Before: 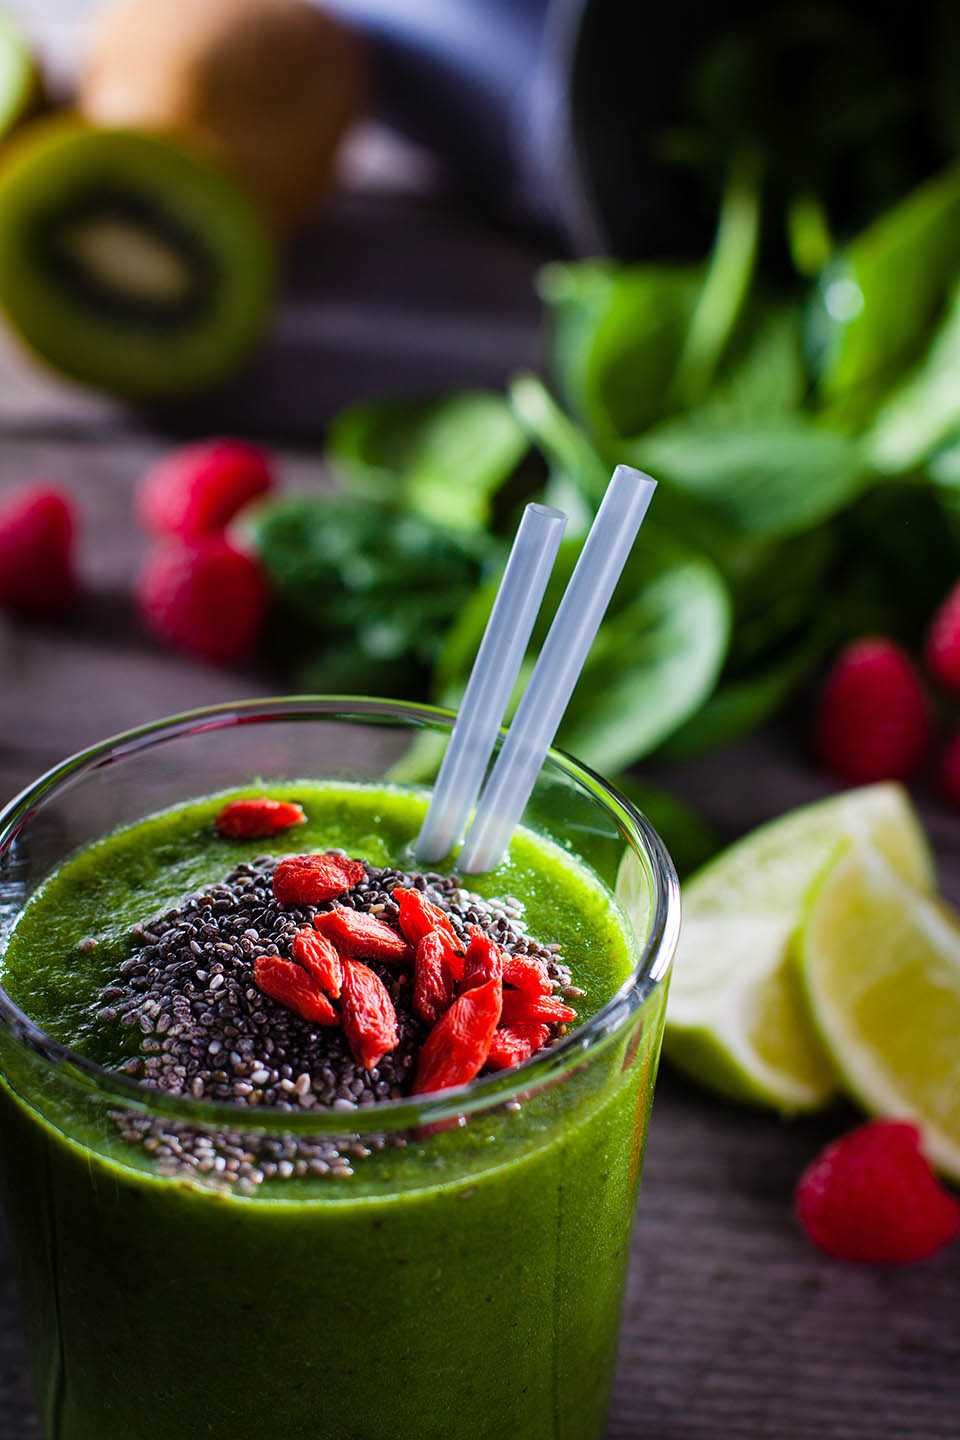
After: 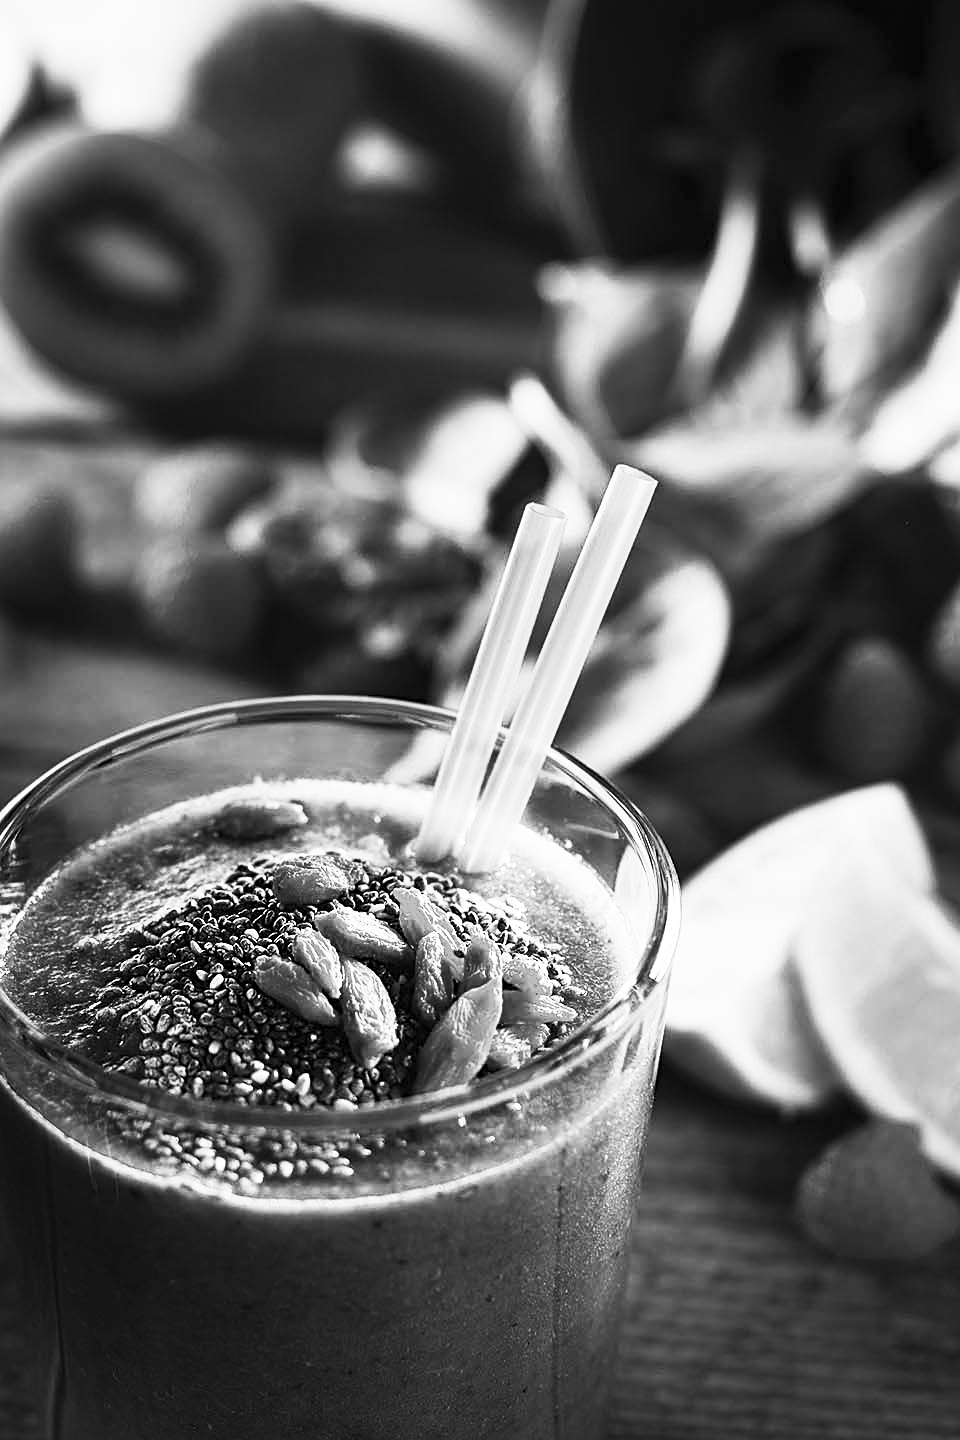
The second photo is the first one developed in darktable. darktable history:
sharpen: on, module defaults
contrast brightness saturation: contrast 0.53, brightness 0.47, saturation -1
